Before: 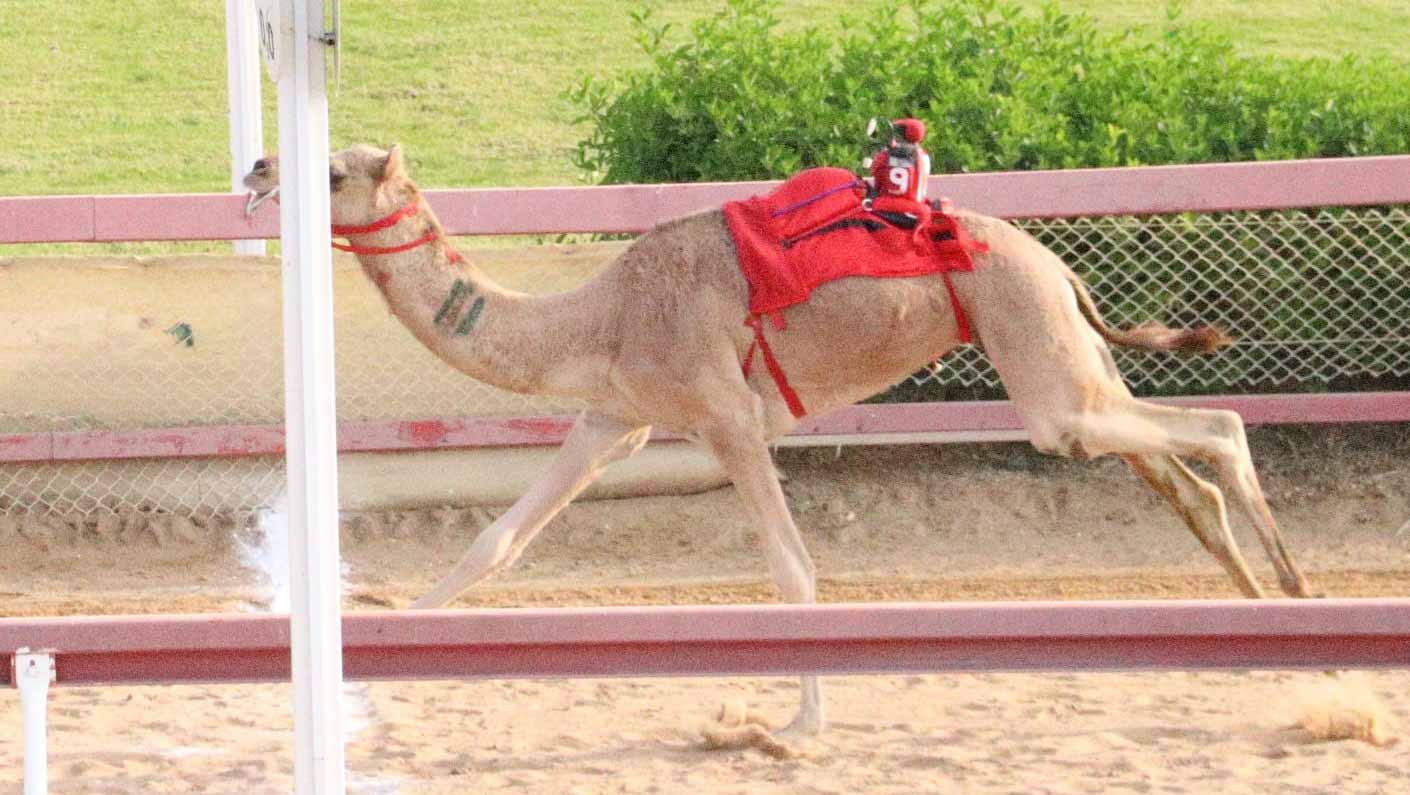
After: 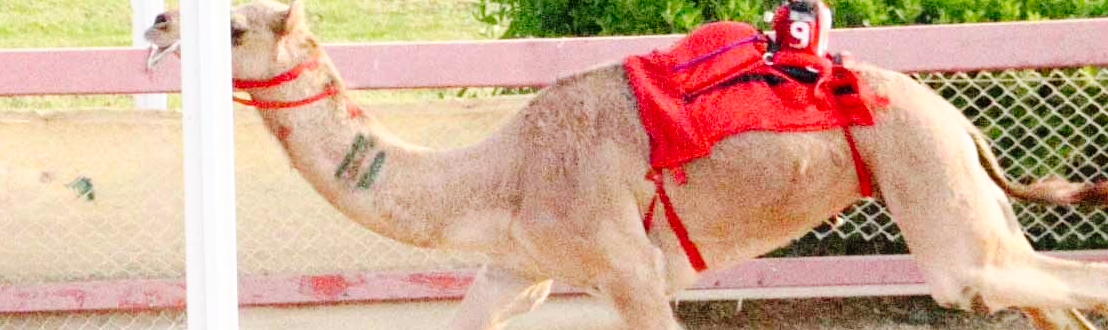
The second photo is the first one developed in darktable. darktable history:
crop: left 7.036%, top 18.398%, right 14.379%, bottom 40.043%
tone equalizer: on, module defaults
tone curve: curves: ch0 [(0, 0) (0.003, 0.003) (0.011, 0.005) (0.025, 0.008) (0.044, 0.012) (0.069, 0.02) (0.1, 0.031) (0.136, 0.047) (0.177, 0.088) (0.224, 0.141) (0.277, 0.222) (0.335, 0.32) (0.399, 0.422) (0.468, 0.523) (0.543, 0.623) (0.623, 0.716) (0.709, 0.796) (0.801, 0.878) (0.898, 0.957) (1, 1)], preserve colors none
